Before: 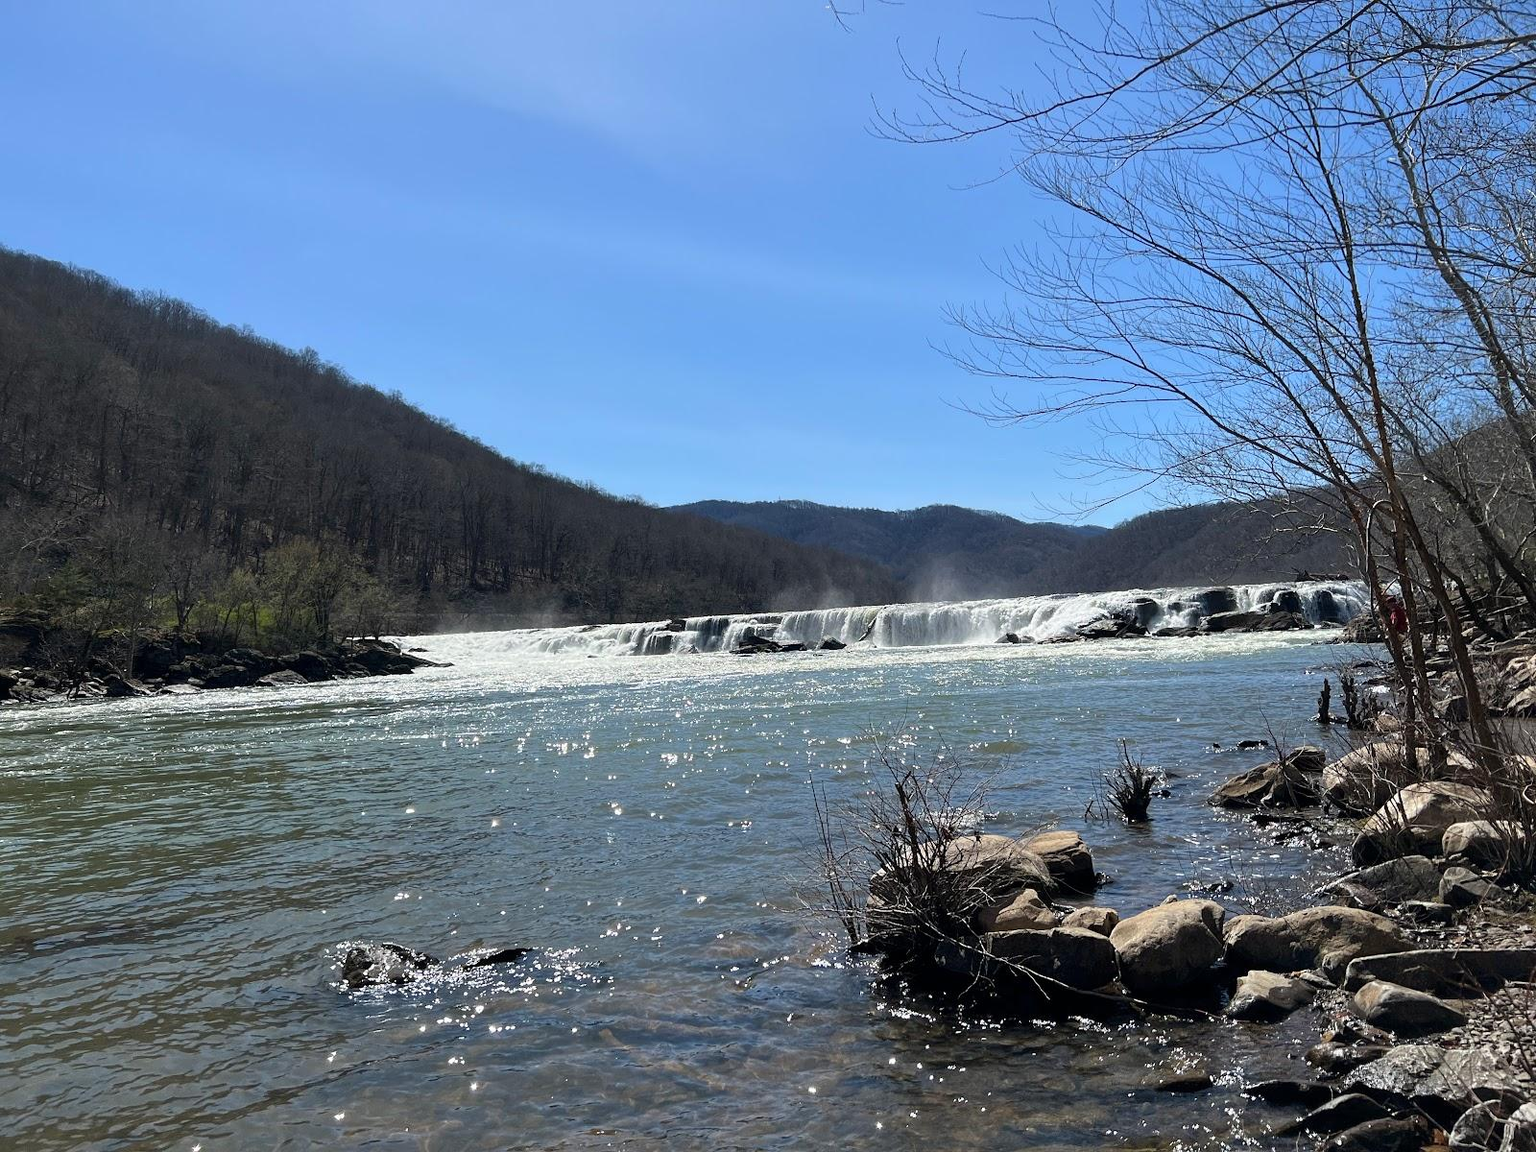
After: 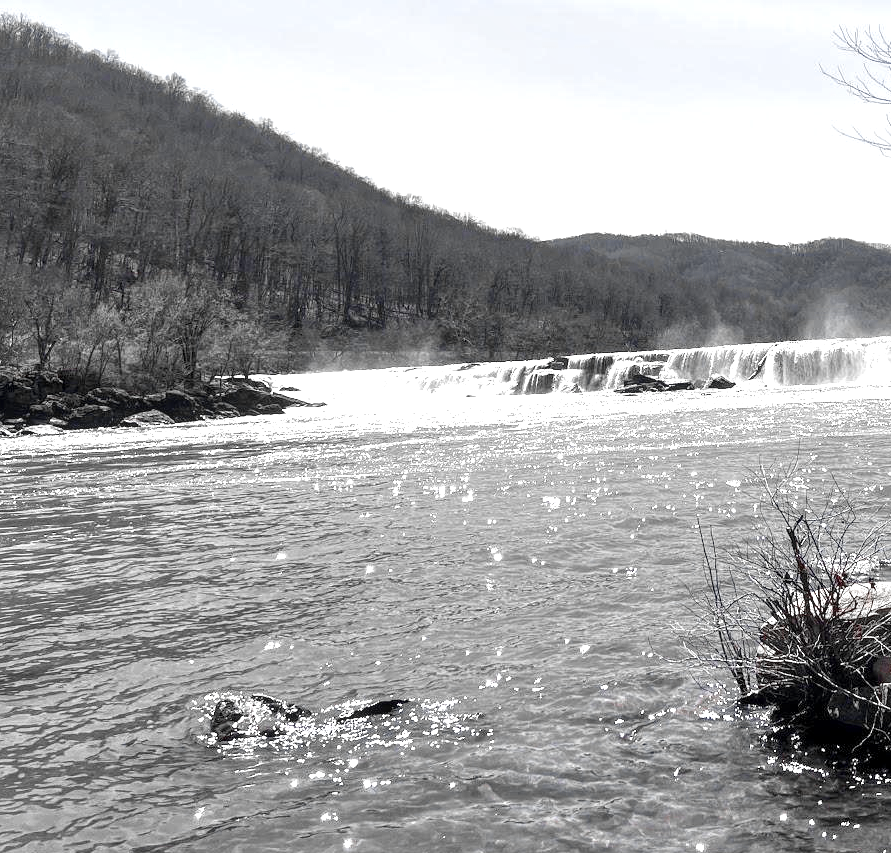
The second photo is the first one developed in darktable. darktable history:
color zones: curves: ch0 [(0, 0.278) (0.143, 0.5) (0.286, 0.5) (0.429, 0.5) (0.571, 0.5) (0.714, 0.5) (0.857, 0.5) (1, 0.5)]; ch1 [(0, 1) (0.143, 0.165) (0.286, 0) (0.429, 0) (0.571, 0) (0.714, 0) (0.857, 0.5) (1, 0.5)]; ch2 [(0, 0.508) (0.143, 0.5) (0.286, 0.5) (0.429, 0.5) (0.571, 0.5) (0.714, 0.5) (0.857, 0.5) (1, 0.5)]
exposure: exposure 1.238 EV, compensate highlight preservation false
local contrast: on, module defaults
crop: left 9.147%, top 24.02%, right 35.144%, bottom 4.815%
color balance rgb: perceptual saturation grading › global saturation -9.791%, perceptual saturation grading › highlights -26.843%, perceptual saturation grading › shadows 21.563%
